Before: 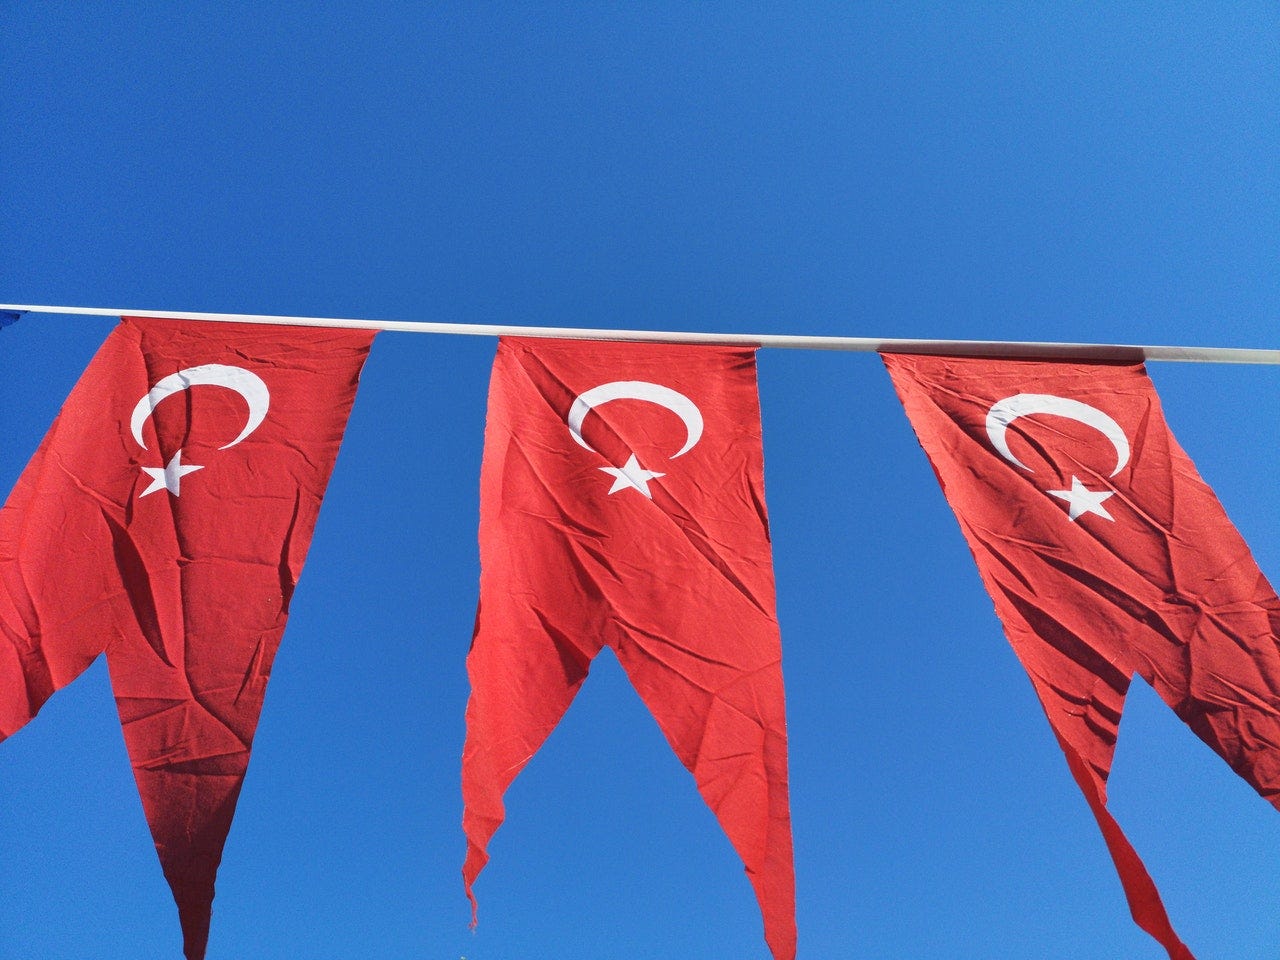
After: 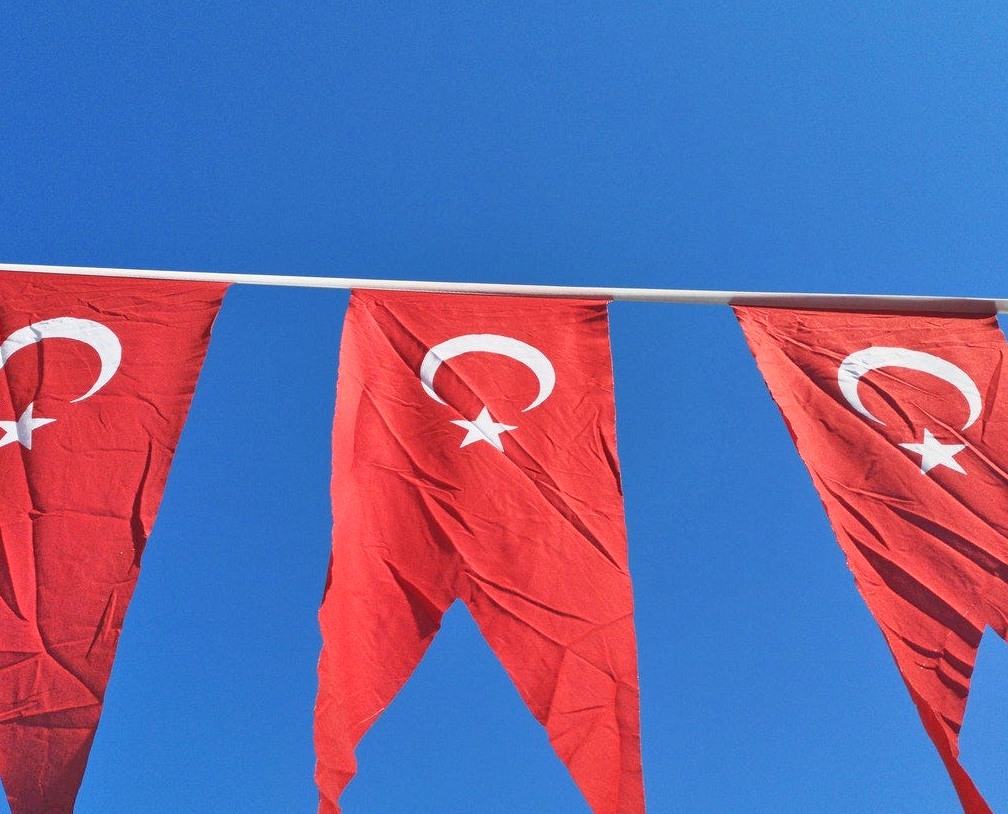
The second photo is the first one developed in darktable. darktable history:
color zones: curves: ch0 [(0, 0.5) (0.143, 0.5) (0.286, 0.456) (0.429, 0.5) (0.571, 0.5) (0.714, 0.5) (0.857, 0.5) (1, 0.5)]; ch1 [(0, 0.5) (0.143, 0.5) (0.286, 0.422) (0.429, 0.5) (0.571, 0.5) (0.714, 0.5) (0.857, 0.5) (1, 0.5)]
crop: left 11.632%, top 4.905%, right 9.603%, bottom 10.288%
tone equalizer: -7 EV 0.157 EV, -6 EV 0.619 EV, -5 EV 1.17 EV, -4 EV 1.33 EV, -3 EV 1.15 EV, -2 EV 0.6 EV, -1 EV 0.156 EV
